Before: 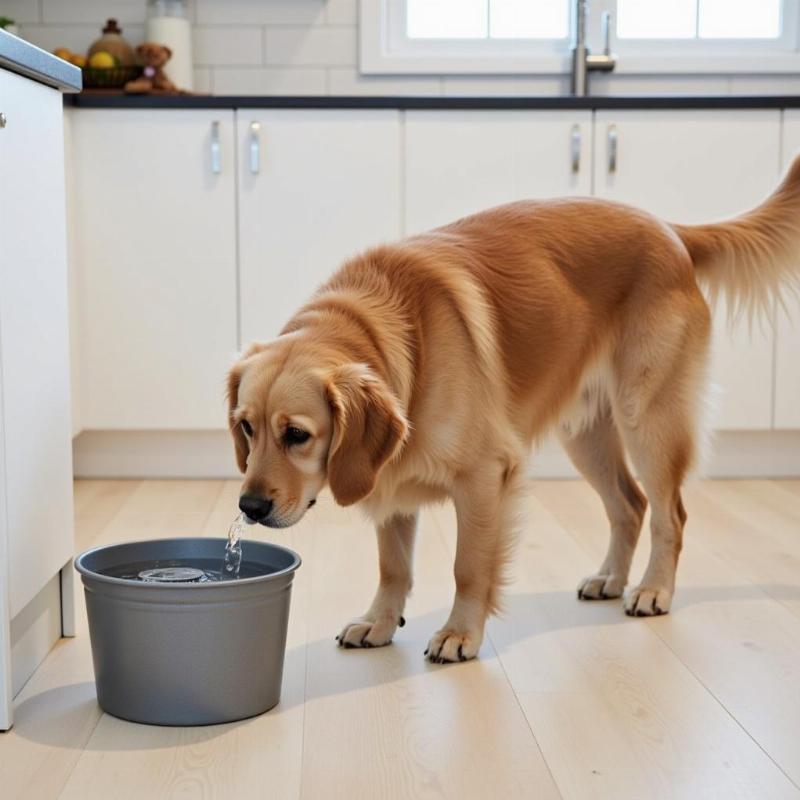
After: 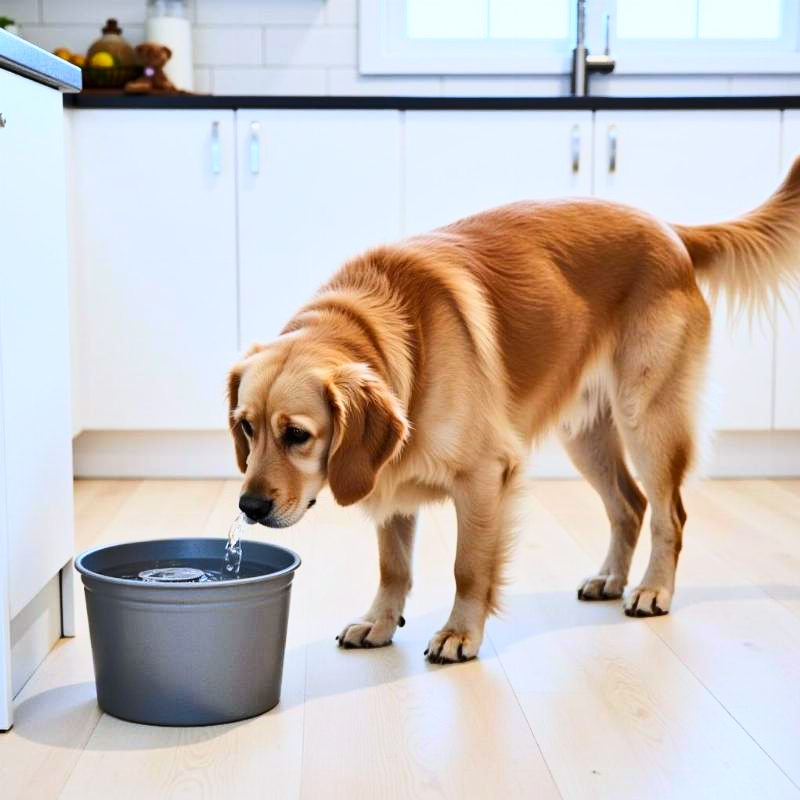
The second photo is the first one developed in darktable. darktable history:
white balance: red 0.954, blue 1.079
tone curve: curves: ch0 [(0, 0) (0.093, 0.104) (0.226, 0.291) (0.327, 0.431) (0.471, 0.648) (0.759, 0.926) (1, 1)], color space Lab, linked channels, preserve colors none
shadows and highlights: soften with gaussian
